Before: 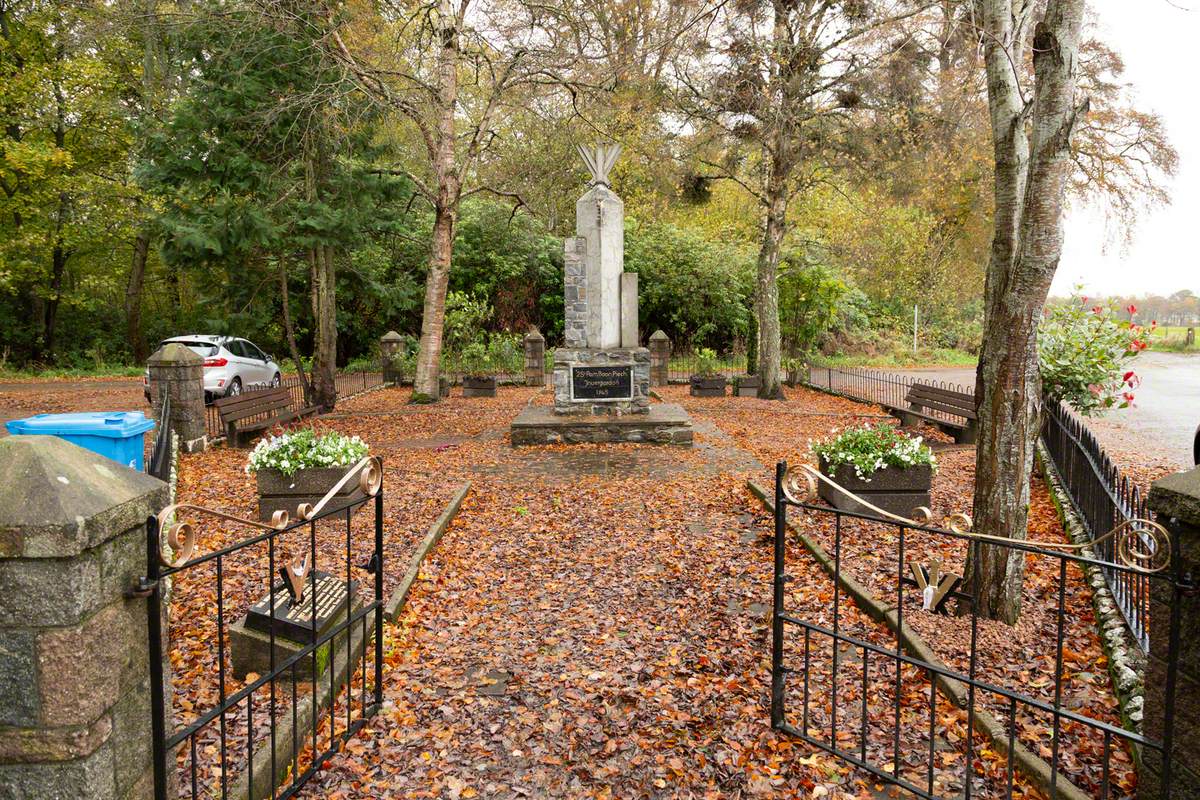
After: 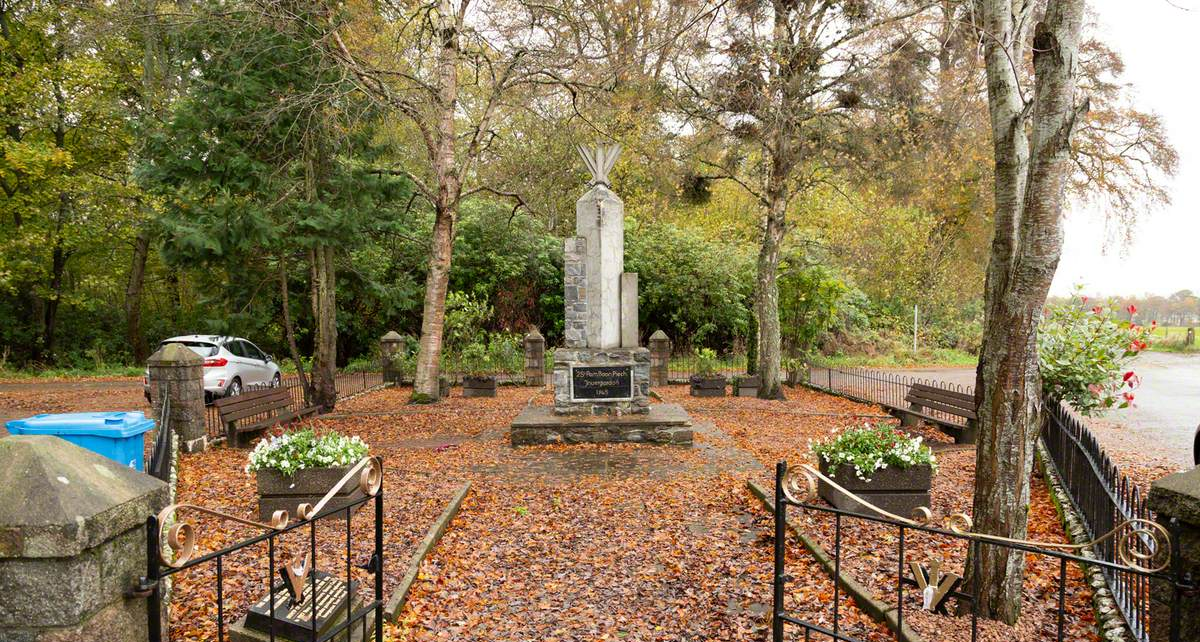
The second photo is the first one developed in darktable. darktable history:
crop: bottom 19.644%
white balance: emerald 1
